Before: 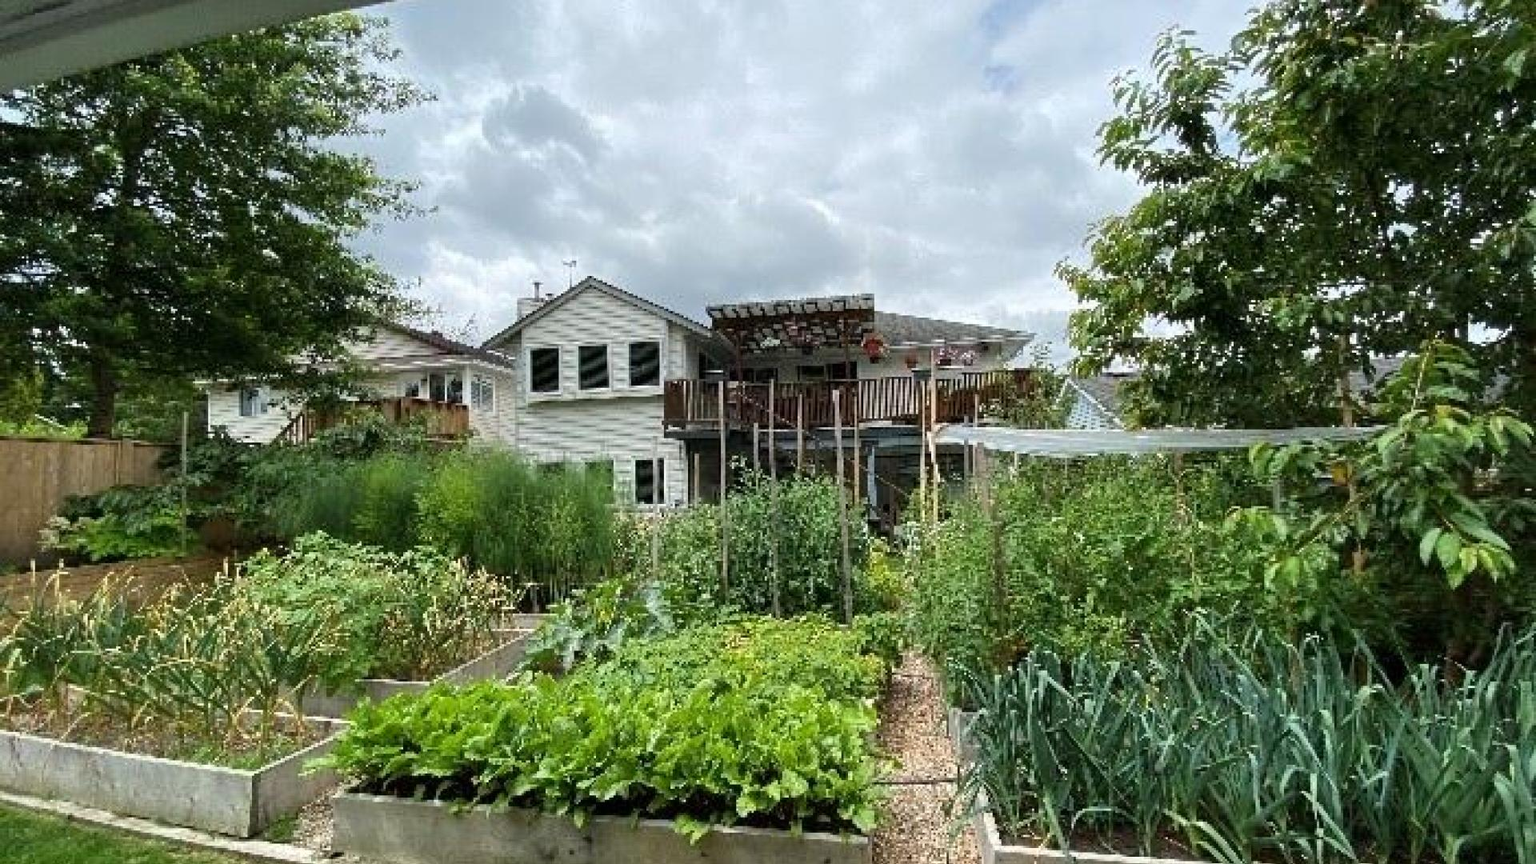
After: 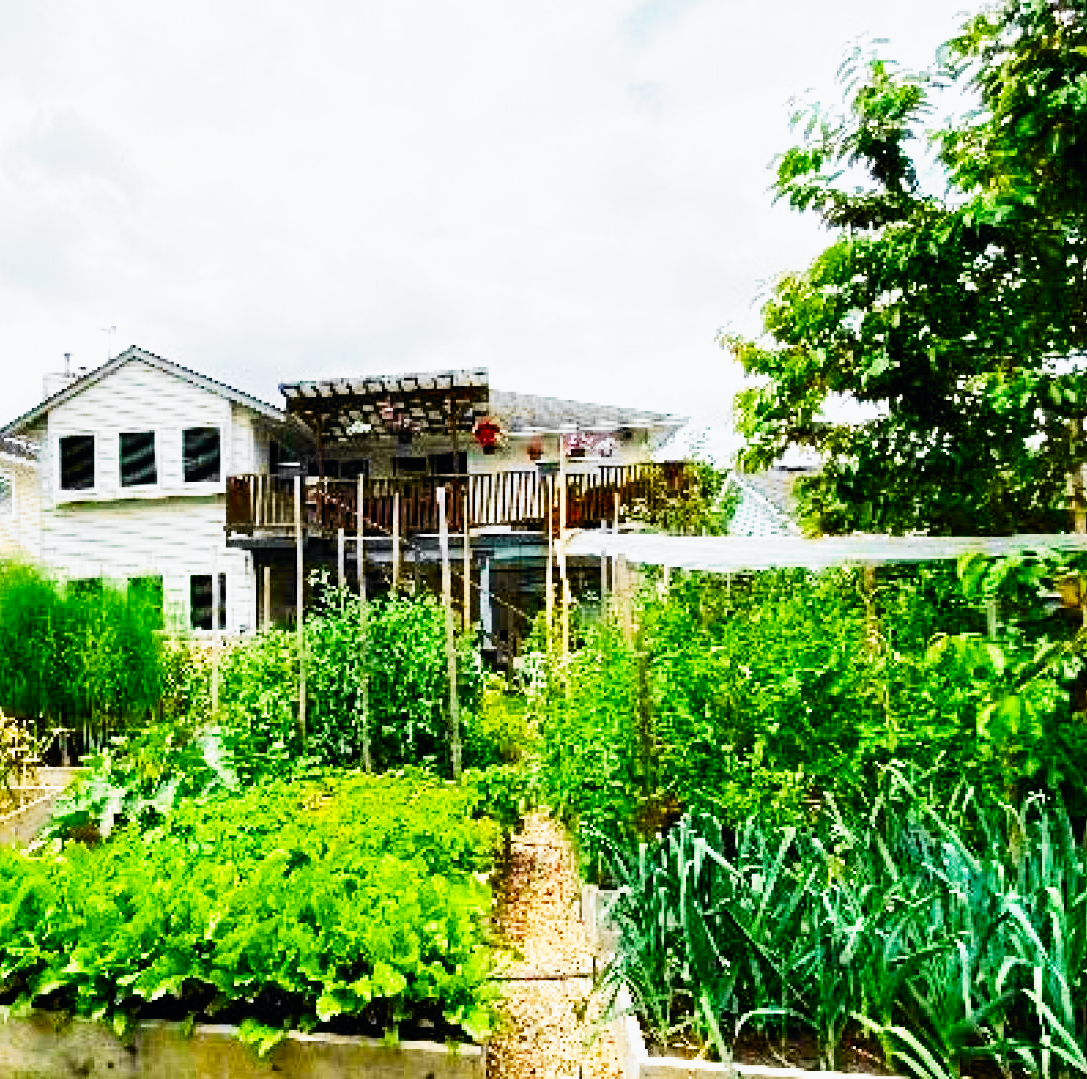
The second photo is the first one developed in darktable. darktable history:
color balance rgb: highlights gain › chroma 0.136%, highlights gain › hue 331.87°, perceptual saturation grading › global saturation 30.425%, global vibrance 16.089%, saturation formula JzAzBz (2021)
base curve: curves: ch0 [(0, 0) (0.007, 0.004) (0.027, 0.03) (0.046, 0.07) (0.207, 0.54) (0.442, 0.872) (0.673, 0.972) (1, 1)], preserve colors none
tone curve: curves: ch0 [(0, 0) (0.071, 0.058) (0.266, 0.268) (0.498, 0.542) (0.766, 0.807) (1, 0.983)]; ch1 [(0, 0) (0.346, 0.307) (0.408, 0.387) (0.463, 0.465) (0.482, 0.493) (0.502, 0.499) (0.517, 0.502) (0.55, 0.548) (0.597, 0.61) (0.651, 0.698) (1, 1)]; ch2 [(0, 0) (0.346, 0.34) (0.434, 0.46) (0.485, 0.494) (0.5, 0.498) (0.517, 0.506) (0.526, 0.539) (0.583, 0.603) (0.625, 0.659) (1, 1)], color space Lab, independent channels, preserve colors none
crop: left 31.497%, top 0.005%, right 11.873%
